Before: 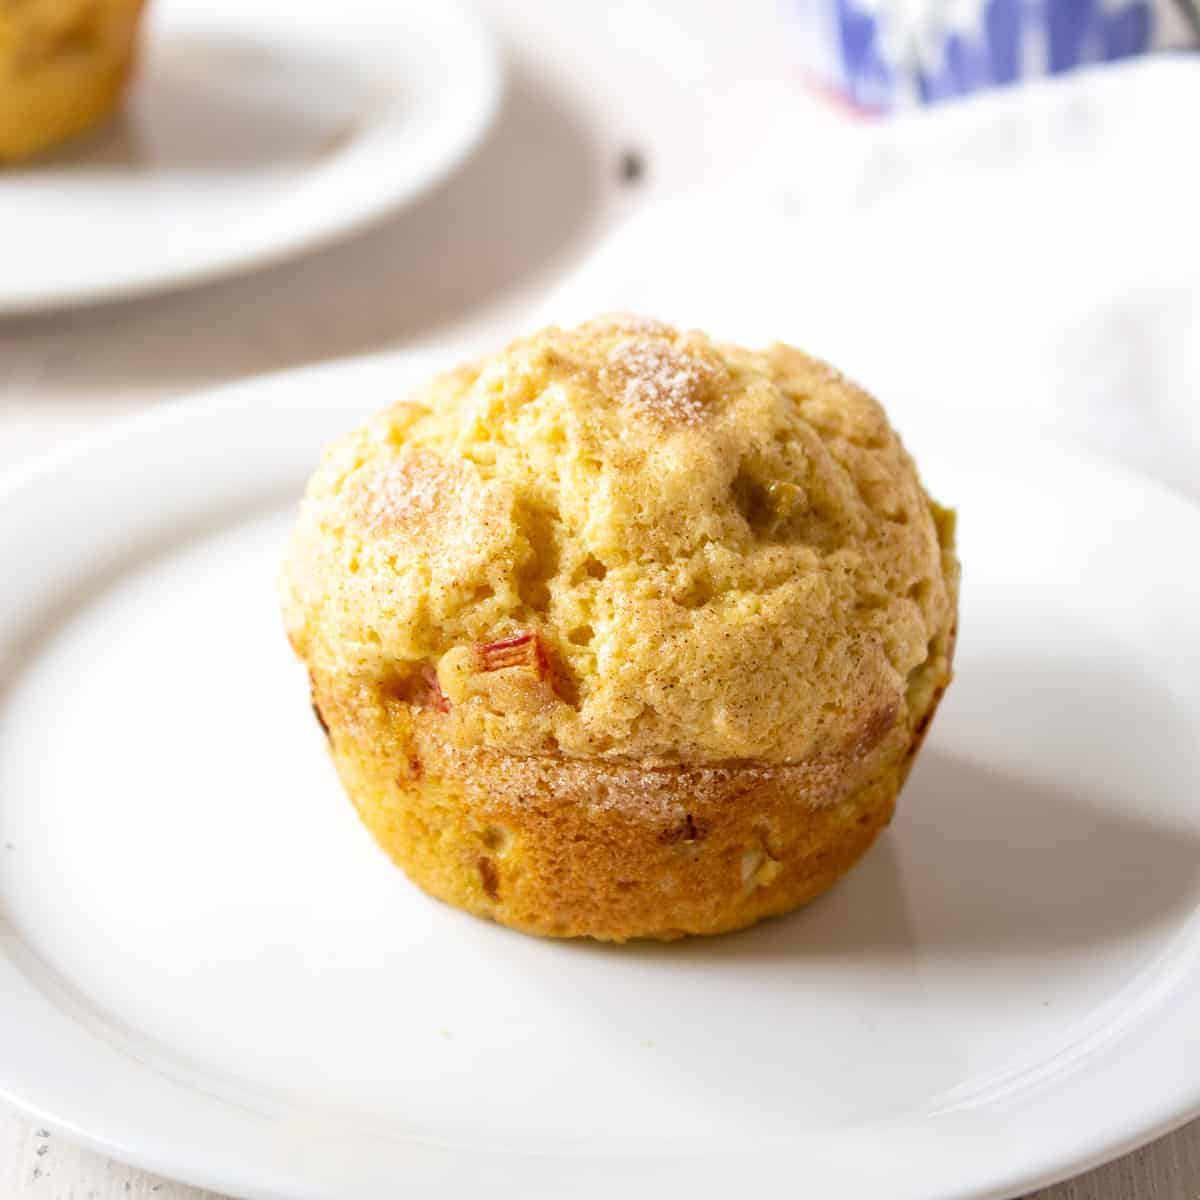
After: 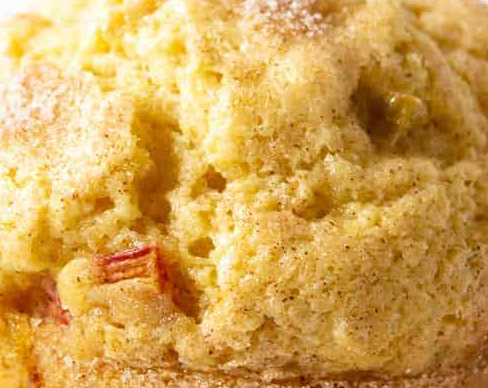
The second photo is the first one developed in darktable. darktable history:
crop: left 31.689%, top 32.34%, right 27.625%, bottom 35.251%
